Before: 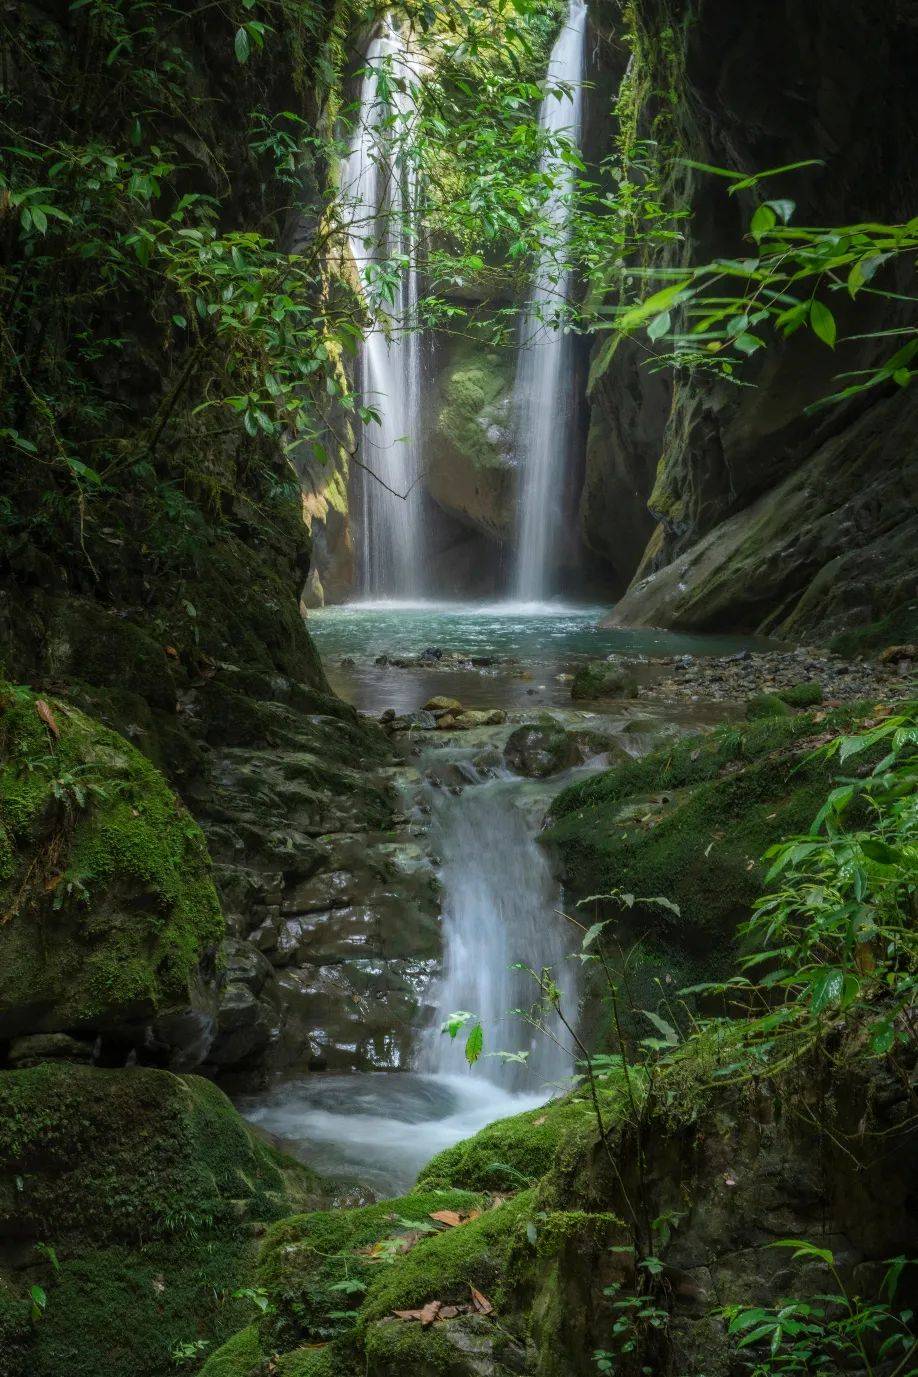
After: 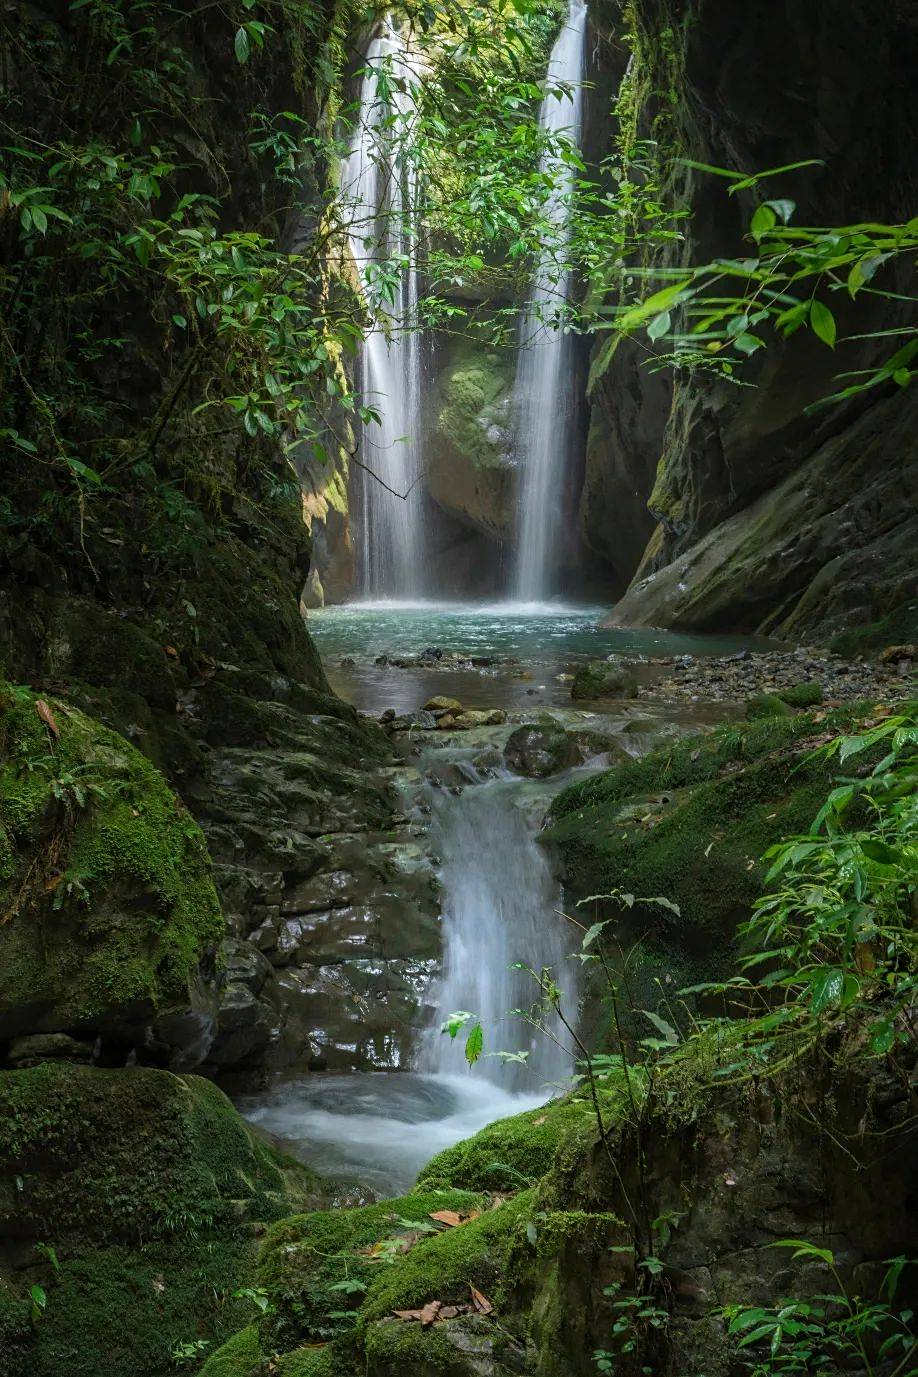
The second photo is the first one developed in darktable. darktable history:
contrast equalizer: y [[0.5 ×4, 0.483, 0.43], [0.5 ×6], [0.5 ×6], [0 ×6], [0 ×6]]
sharpen: on, module defaults
